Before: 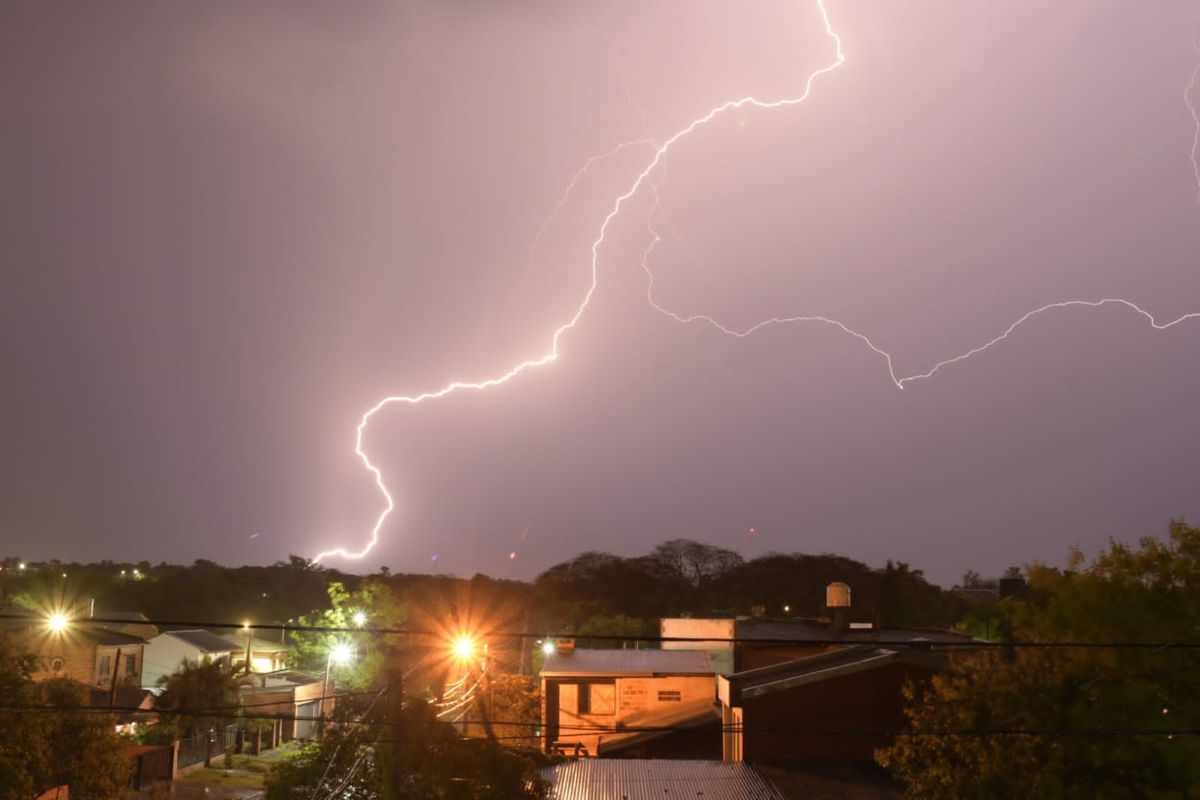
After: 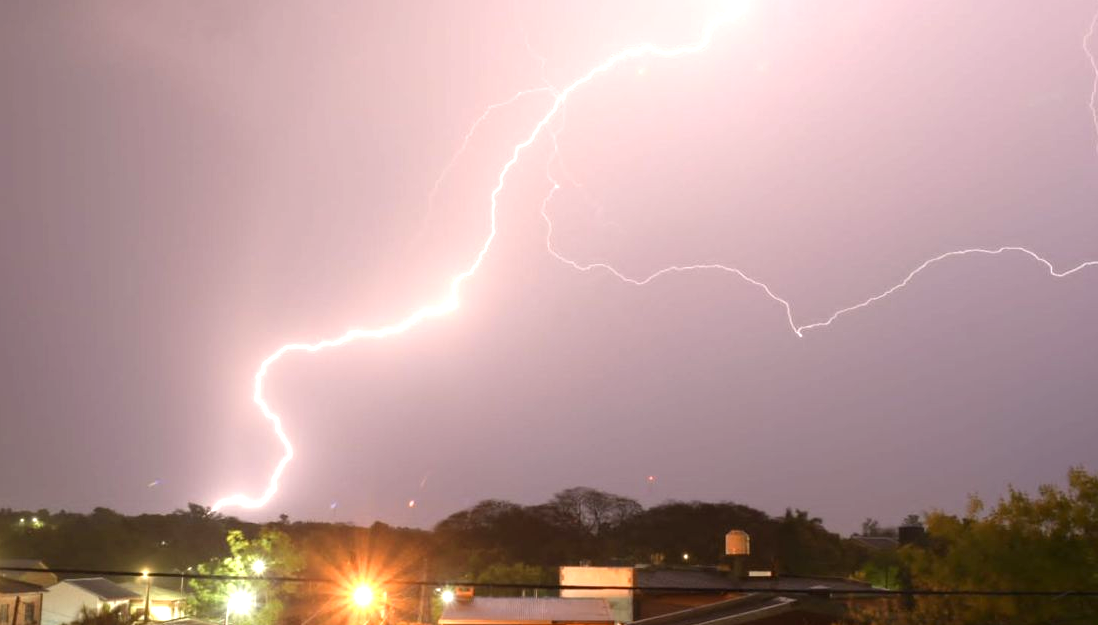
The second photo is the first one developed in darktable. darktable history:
exposure: black level correction 0, exposure 0.696 EV, compensate exposure bias true, compensate highlight preservation false
crop: left 8.45%, top 6.532%, bottom 15.335%
